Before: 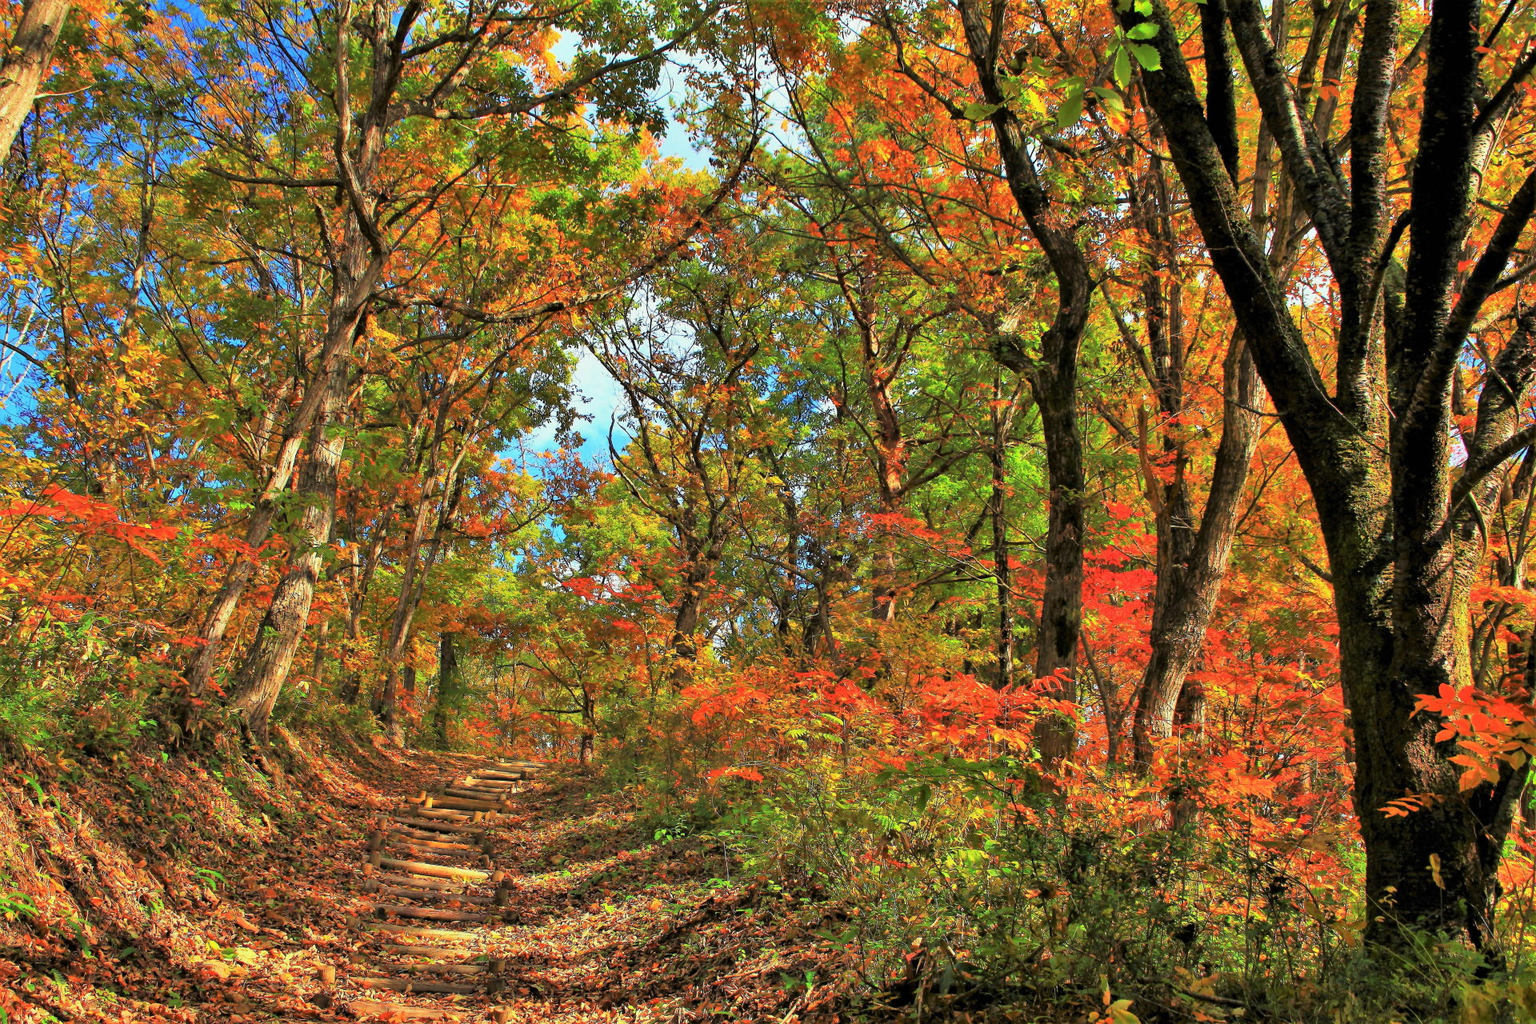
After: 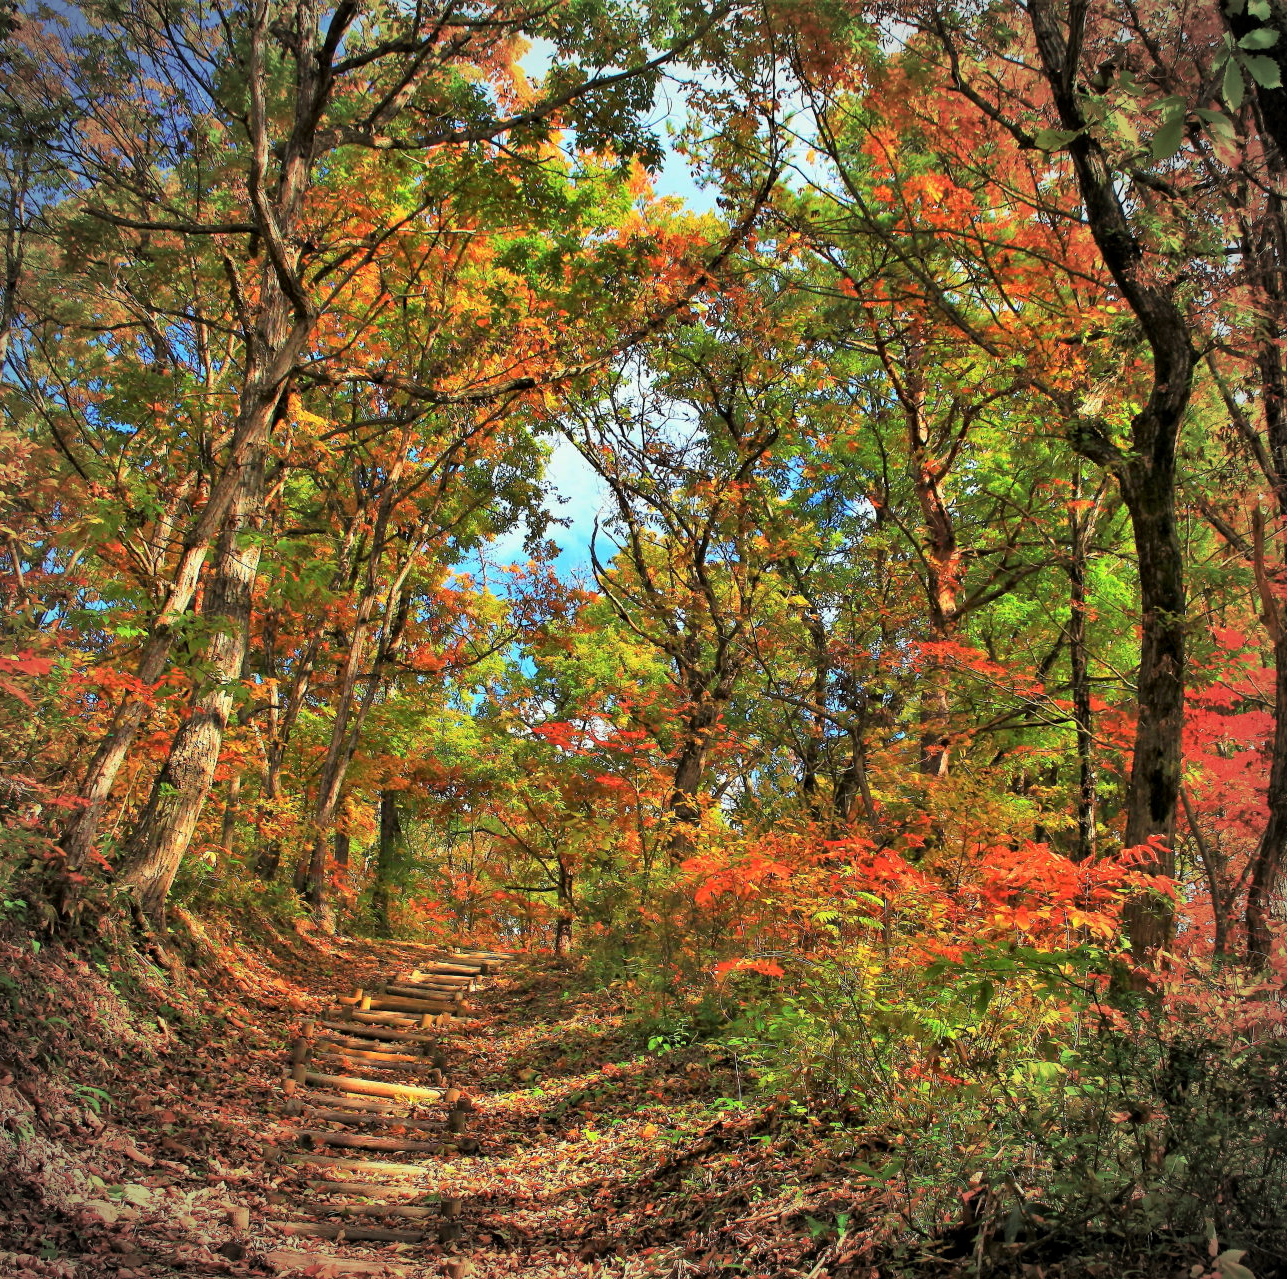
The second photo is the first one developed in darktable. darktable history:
local contrast: mode bilateral grid, contrast 19, coarseness 51, detail 119%, midtone range 0.2
vignetting: on, module defaults
crop and rotate: left 8.886%, right 24.065%
